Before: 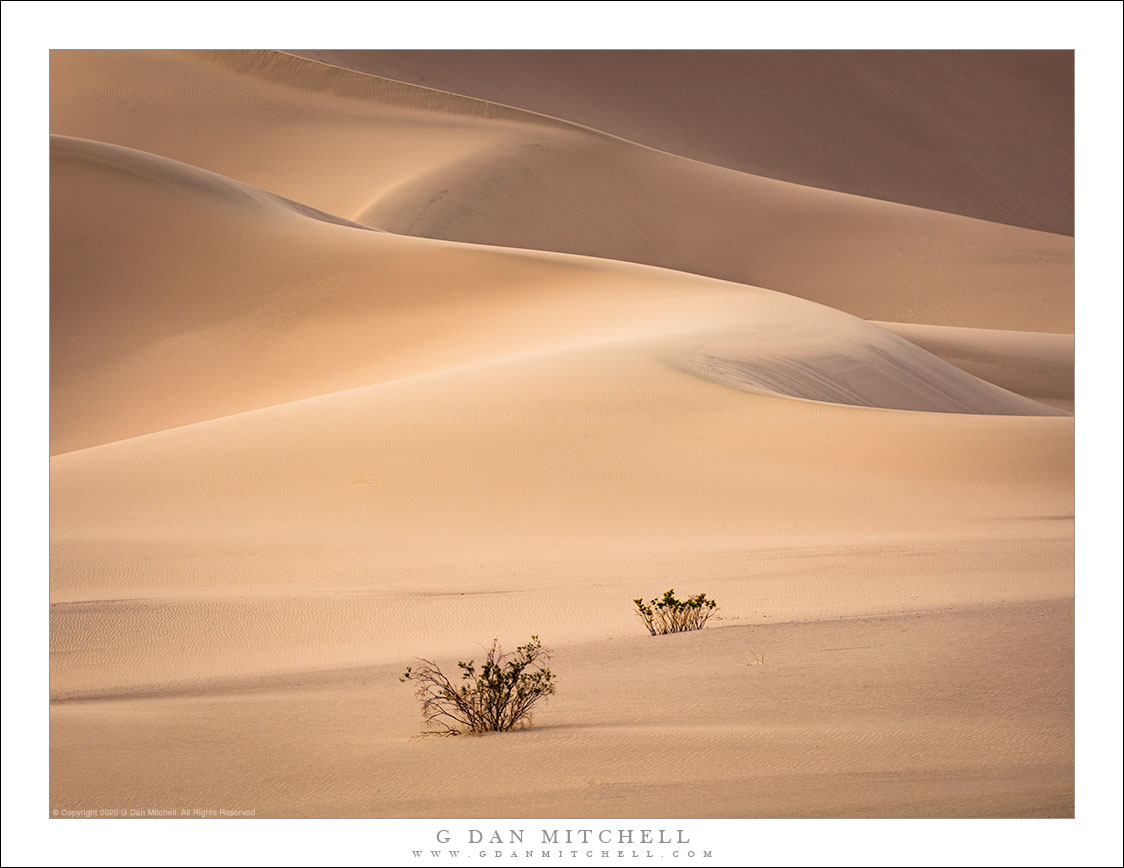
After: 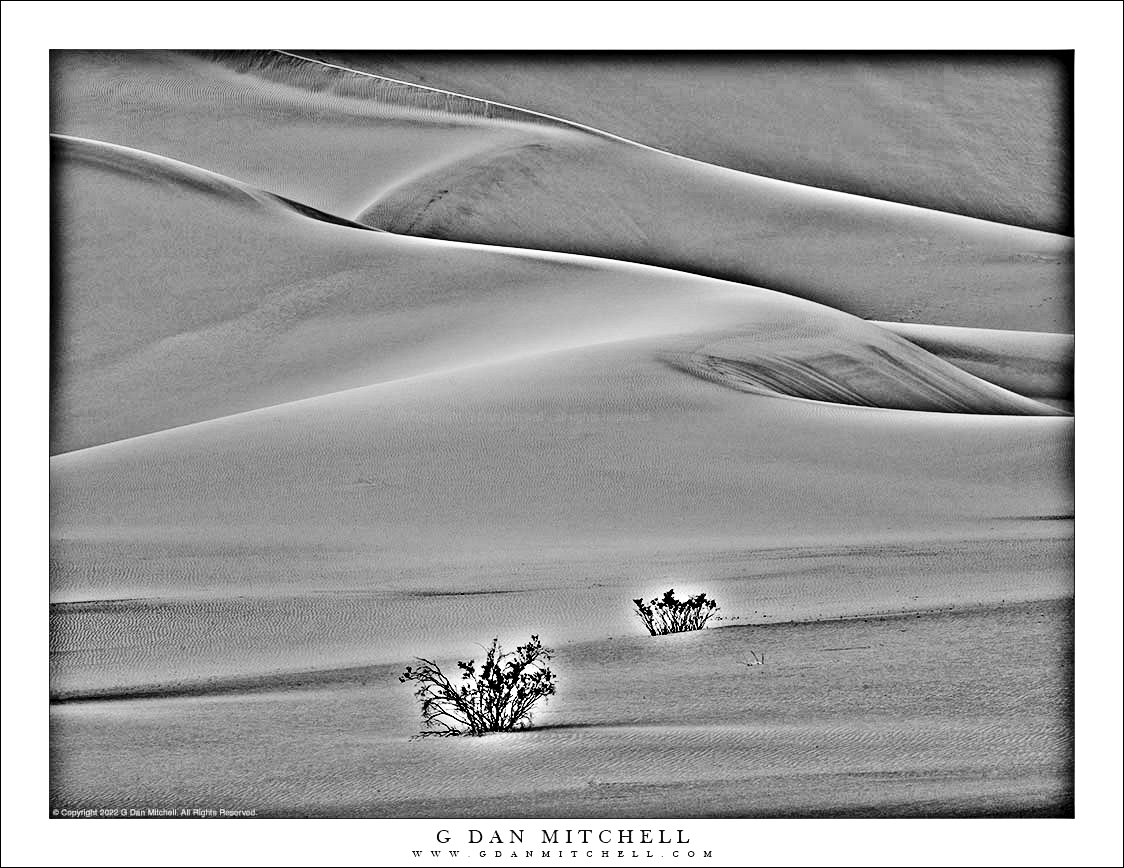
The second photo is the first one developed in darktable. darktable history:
base curve: curves: ch0 [(0, 0) (0.036, 0.025) (0.121, 0.166) (0.206, 0.329) (0.605, 0.79) (1, 1)], preserve colors none
exposure: black level correction 0.025, exposure 0.182 EV, compensate highlight preservation false
tone equalizer: -8 EV -0.75 EV, -7 EV -0.7 EV, -6 EV -0.6 EV, -5 EV -0.4 EV, -3 EV 0.4 EV, -2 EV 0.6 EV, -1 EV 0.7 EV, +0 EV 0.75 EV, edges refinement/feathering 500, mask exposure compensation -1.57 EV, preserve details no
highpass: on, module defaults
